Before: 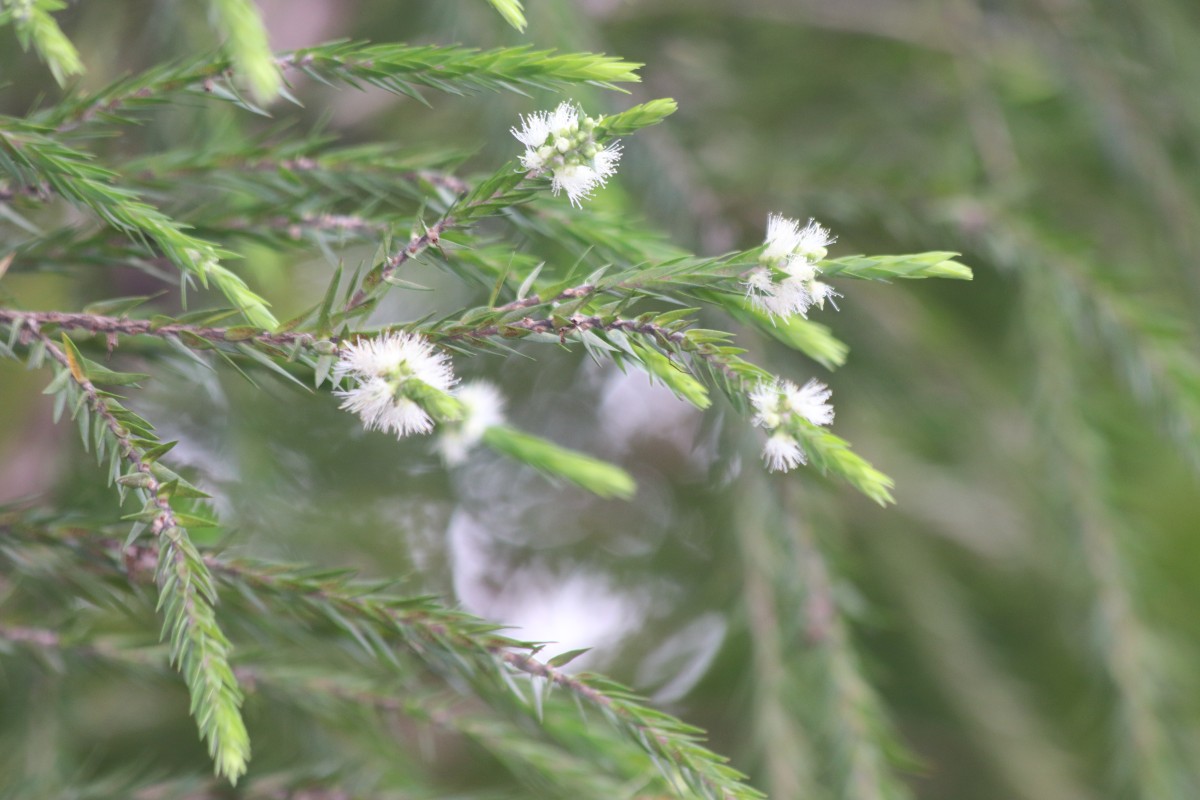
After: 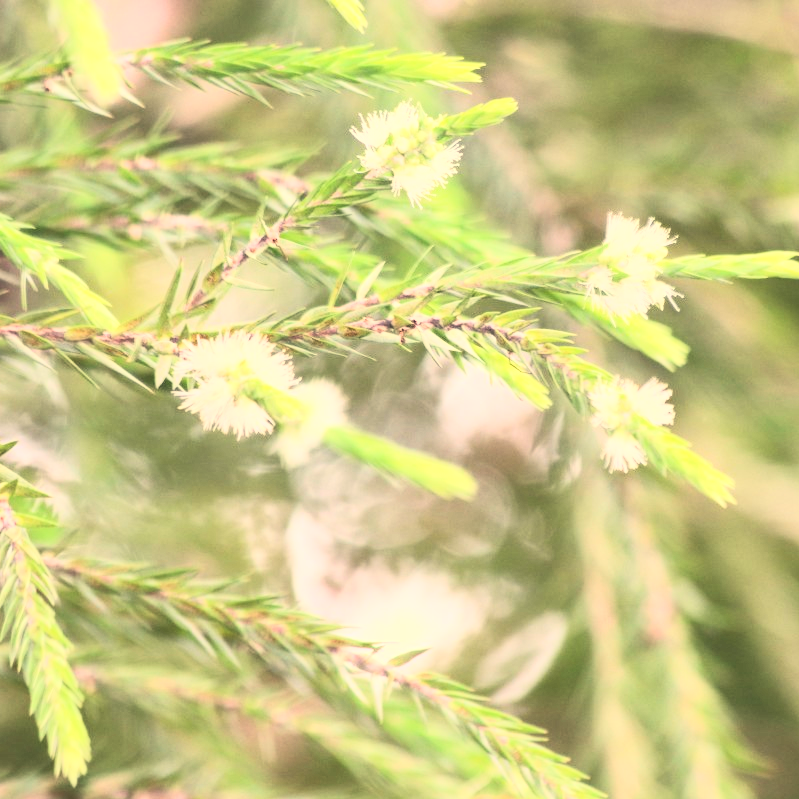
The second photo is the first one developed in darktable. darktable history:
crop and rotate: left 13.342%, right 19.991%
rgb curve: curves: ch0 [(0, 0) (0.21, 0.15) (0.24, 0.21) (0.5, 0.75) (0.75, 0.96) (0.89, 0.99) (1, 1)]; ch1 [(0, 0.02) (0.21, 0.13) (0.25, 0.2) (0.5, 0.67) (0.75, 0.9) (0.89, 0.97) (1, 1)]; ch2 [(0, 0.02) (0.21, 0.13) (0.25, 0.2) (0.5, 0.67) (0.75, 0.9) (0.89, 0.97) (1, 1)], compensate middle gray true
white balance: red 1.123, blue 0.83
local contrast: detail 110%
